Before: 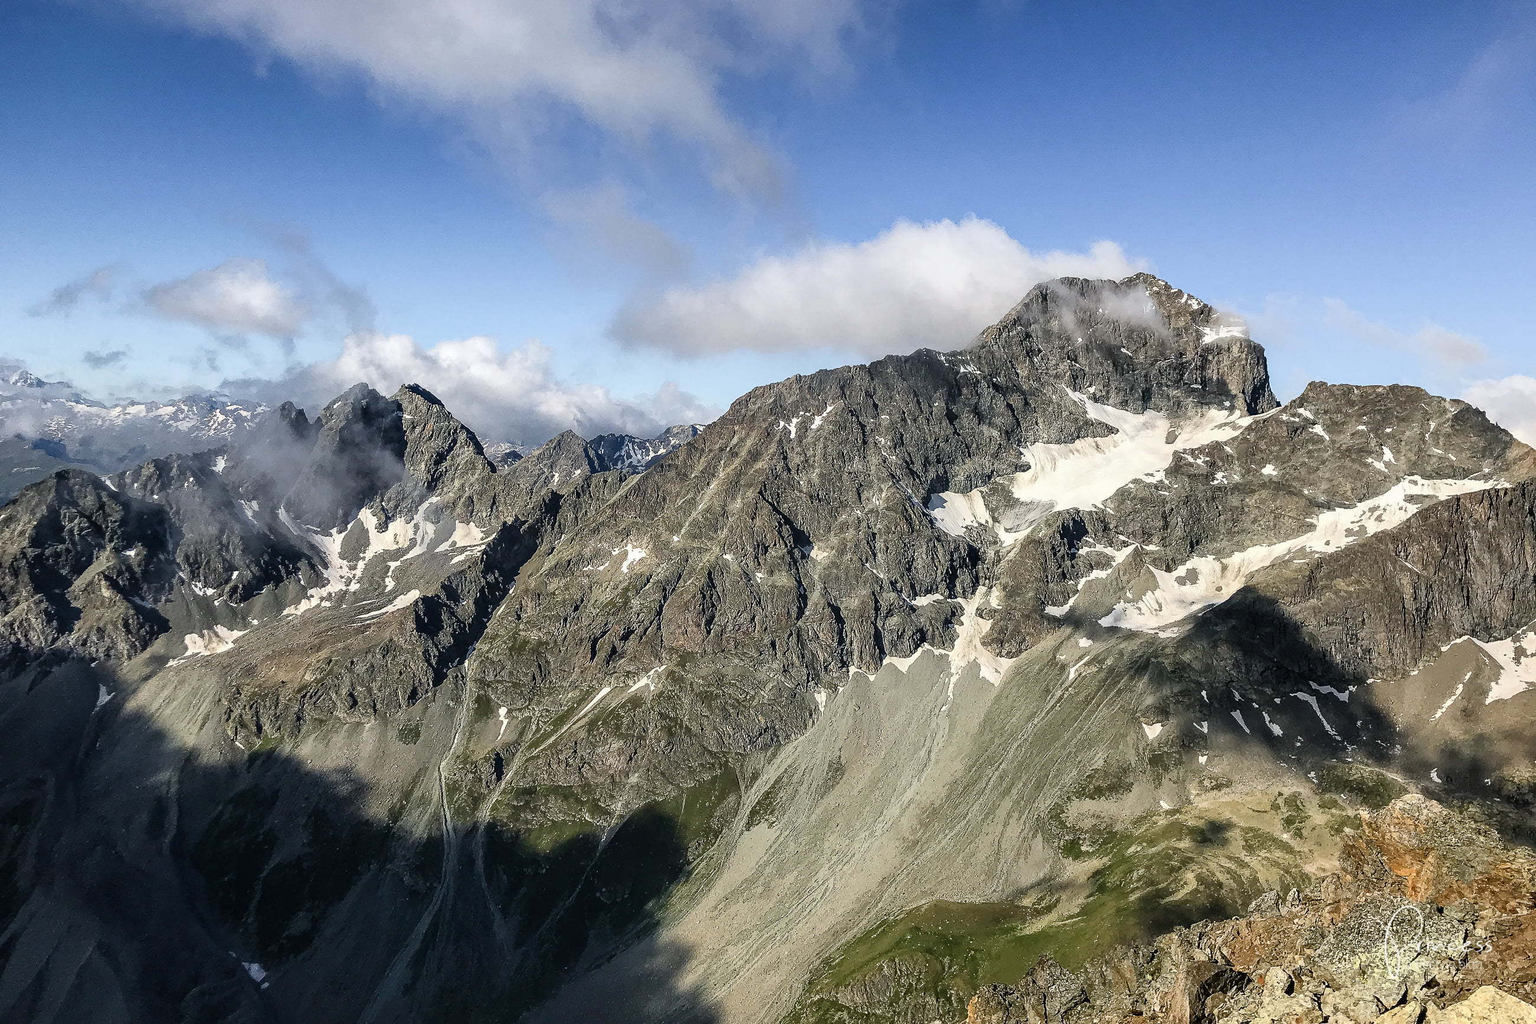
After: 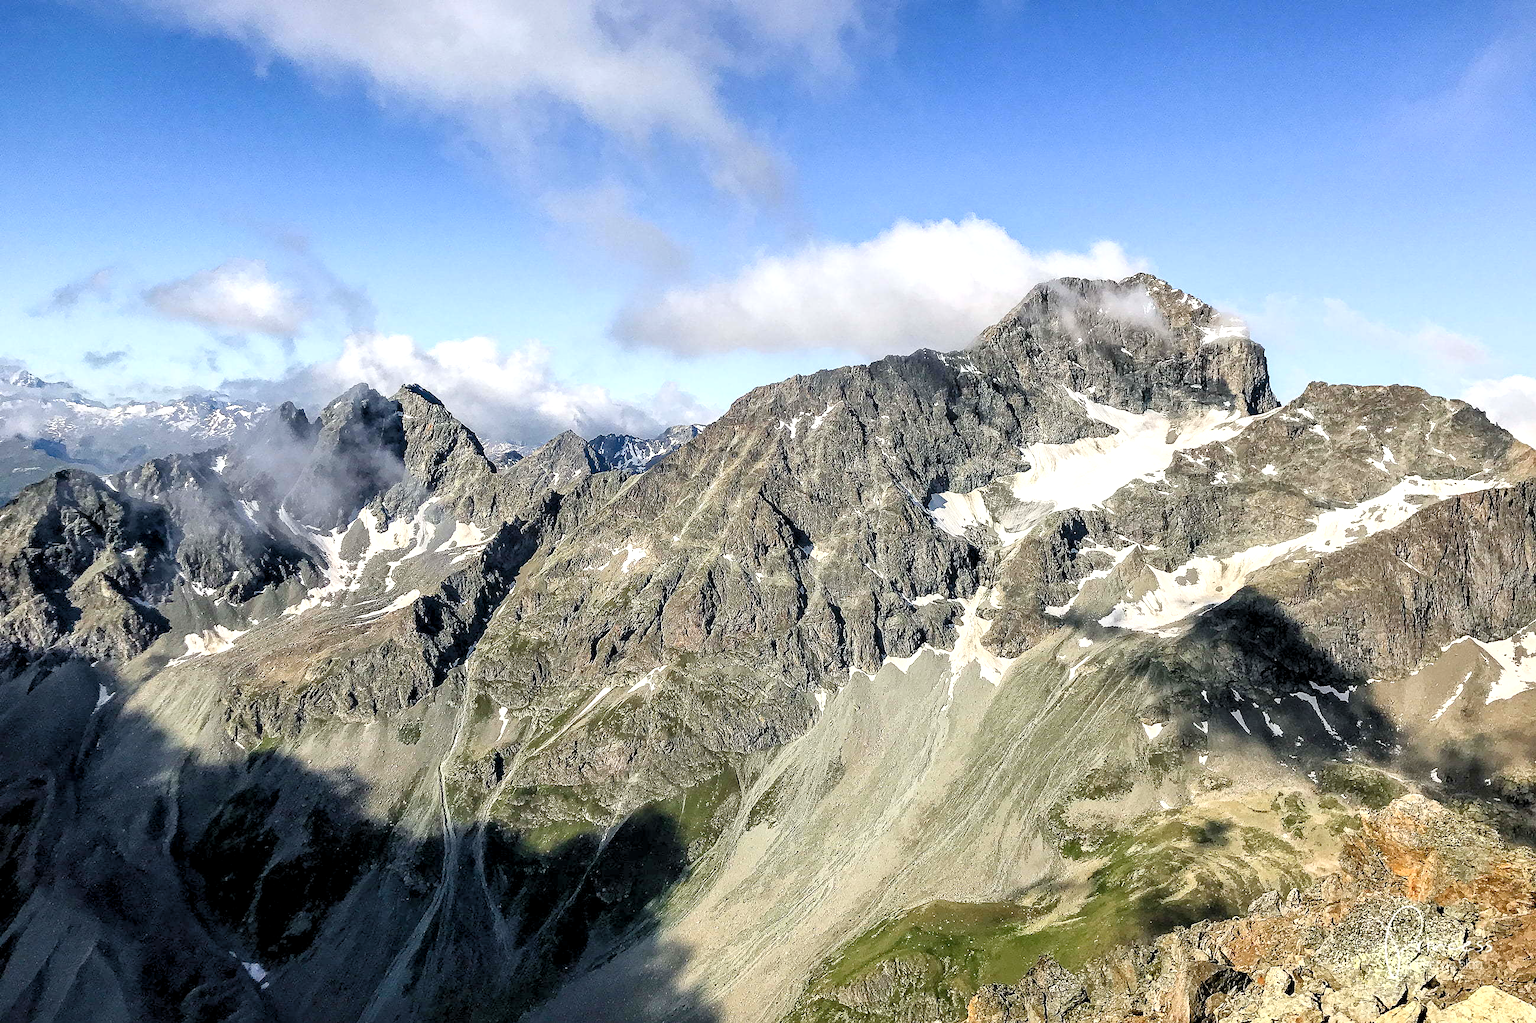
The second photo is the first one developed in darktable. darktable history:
levels: black 3.83%, white 90.64%, levels [0.044, 0.416, 0.908]
local contrast: mode bilateral grid, contrast 25, coarseness 50, detail 123%, midtone range 0.2
